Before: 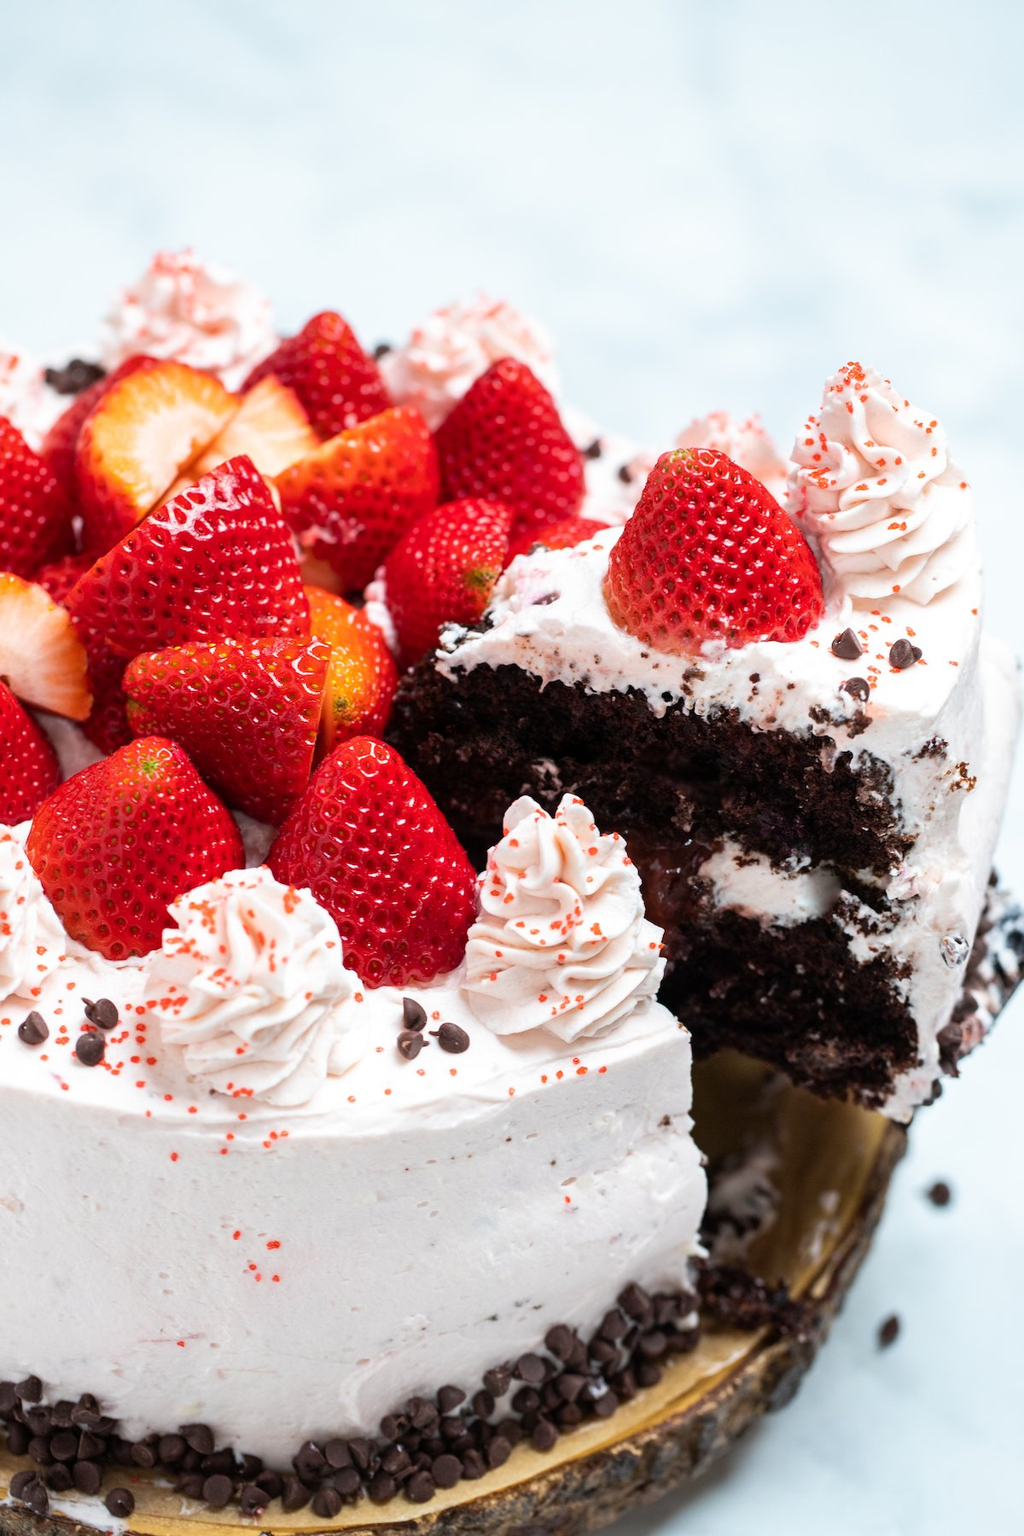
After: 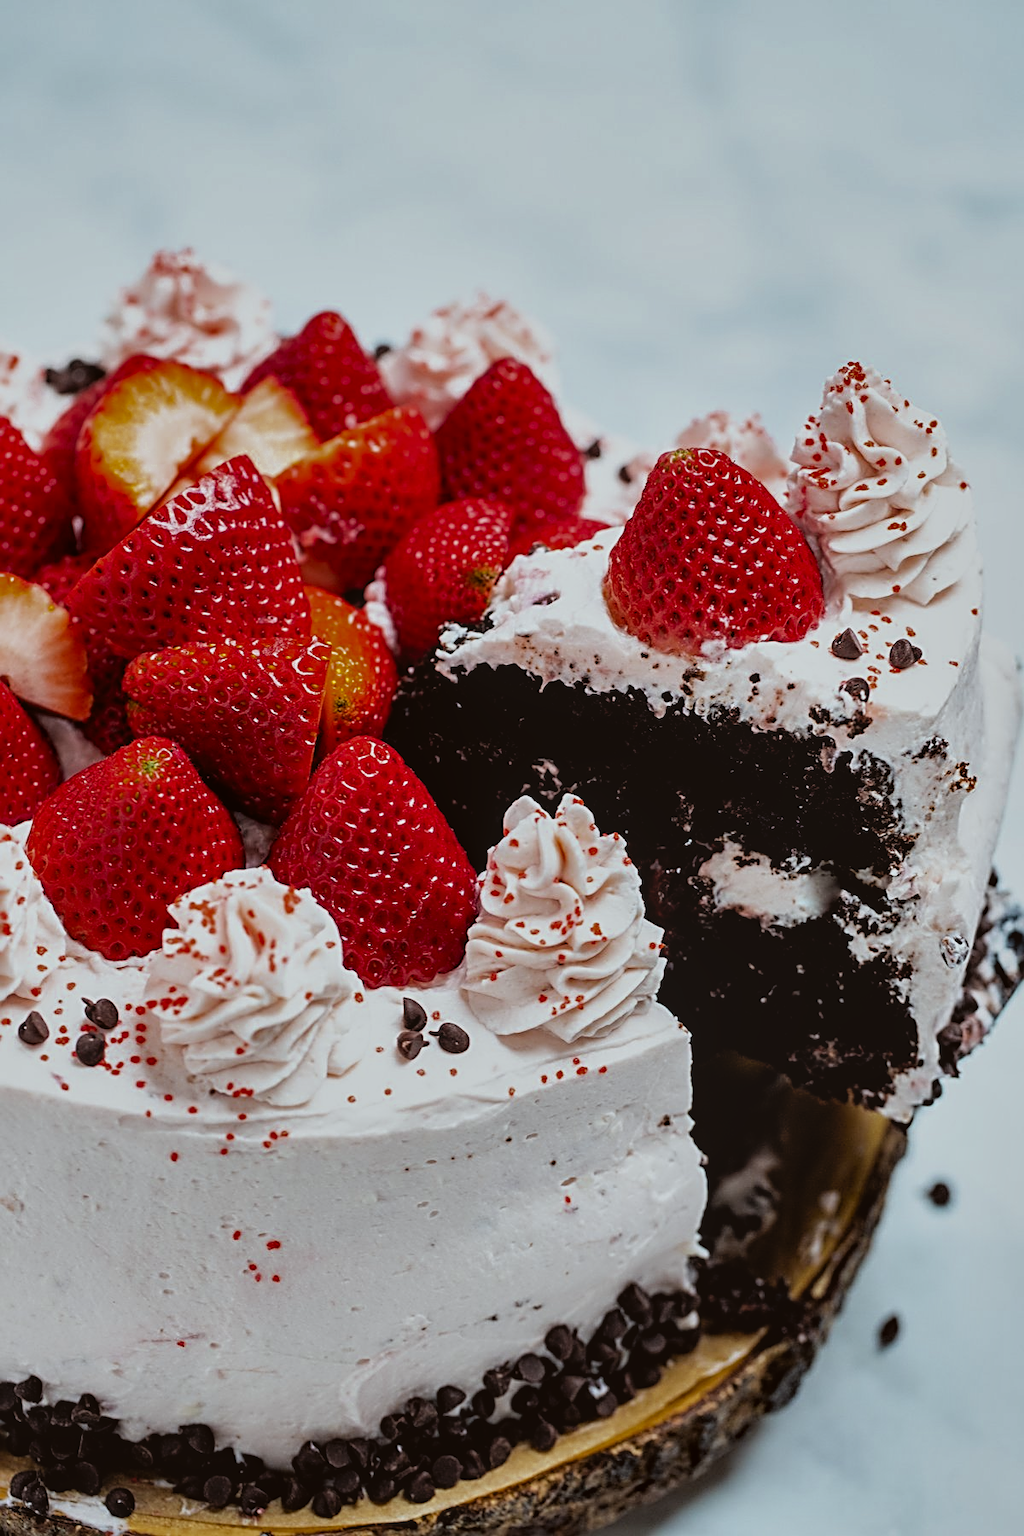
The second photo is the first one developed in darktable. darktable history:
shadows and highlights: shadows 43.56, white point adjustment -1.46, soften with gaussian
color calibration: illuminant same as pipeline (D50), adaptation XYZ, x 0.346, y 0.358, temperature 5011.3 K
exposure: exposure -0.546 EV, compensate exposure bias true, compensate highlight preservation false
sharpen: radius 2.991, amount 0.77
filmic rgb: black relative exposure -4.94 EV, white relative exposure 2.84 EV, hardness 3.72, iterations of high-quality reconstruction 10
local contrast: detail 109%
color zones: curves: ch0 [(0.11, 0.396) (0.195, 0.36) (0.25, 0.5) (0.303, 0.412) (0.357, 0.544) (0.75, 0.5) (0.967, 0.328)]; ch1 [(0, 0.468) (0.112, 0.512) (0.202, 0.6) (0.25, 0.5) (0.307, 0.352) (0.357, 0.544) (0.75, 0.5) (0.963, 0.524)]
color correction: highlights a* -2.81, highlights b* -2.47, shadows a* 2.45, shadows b* 2.76
